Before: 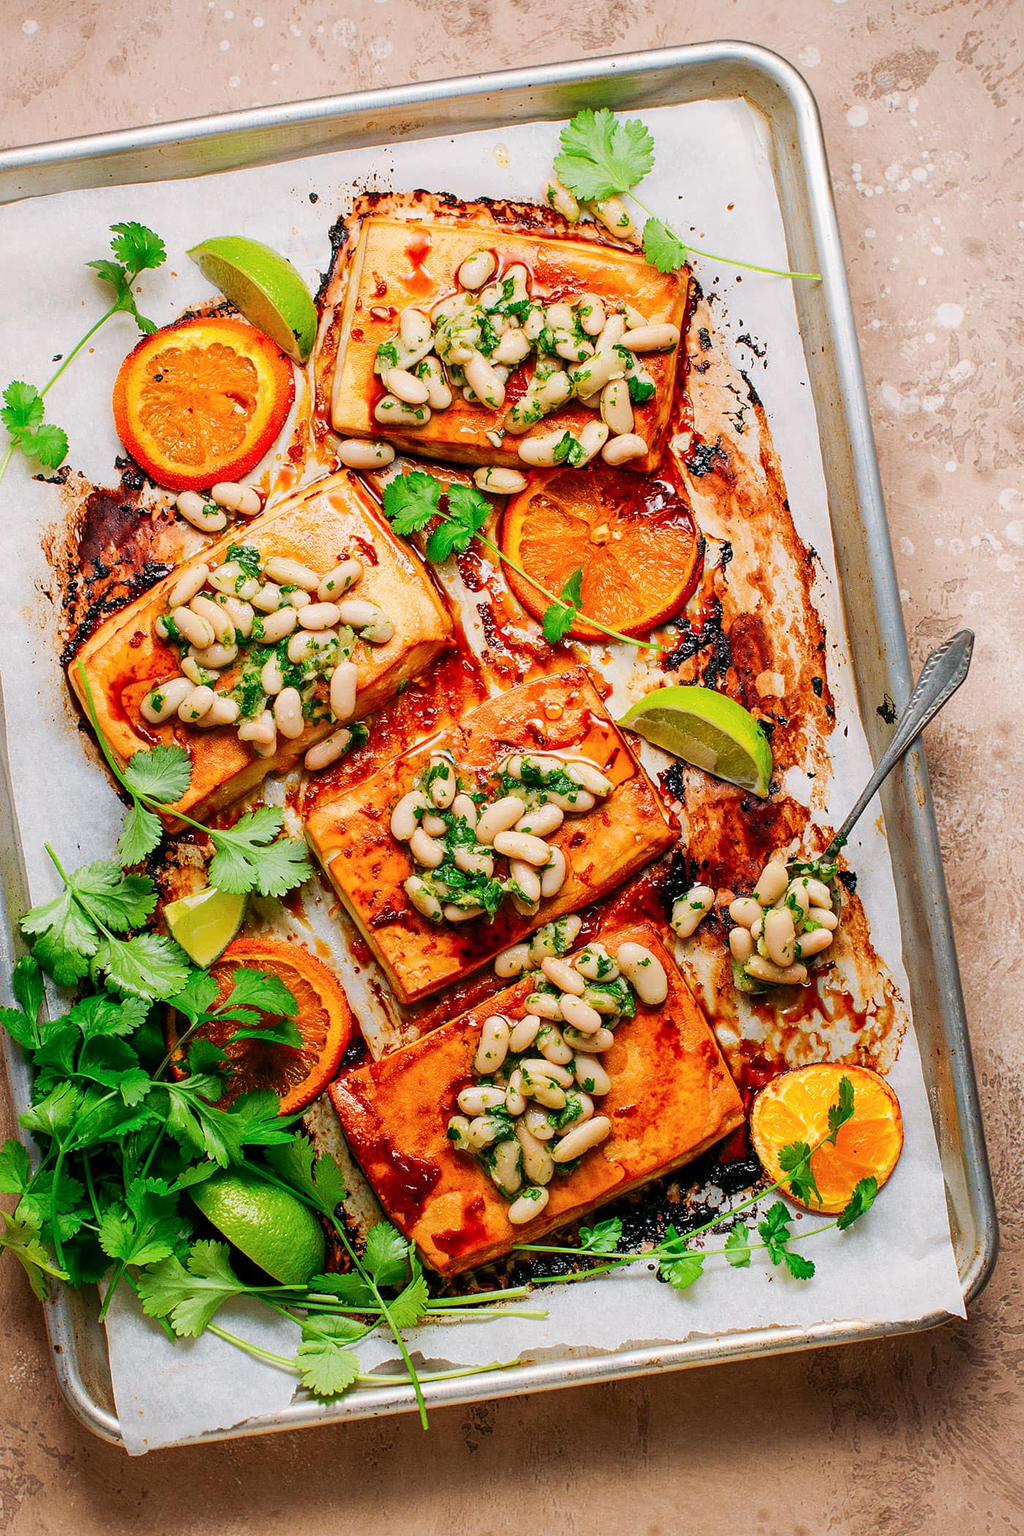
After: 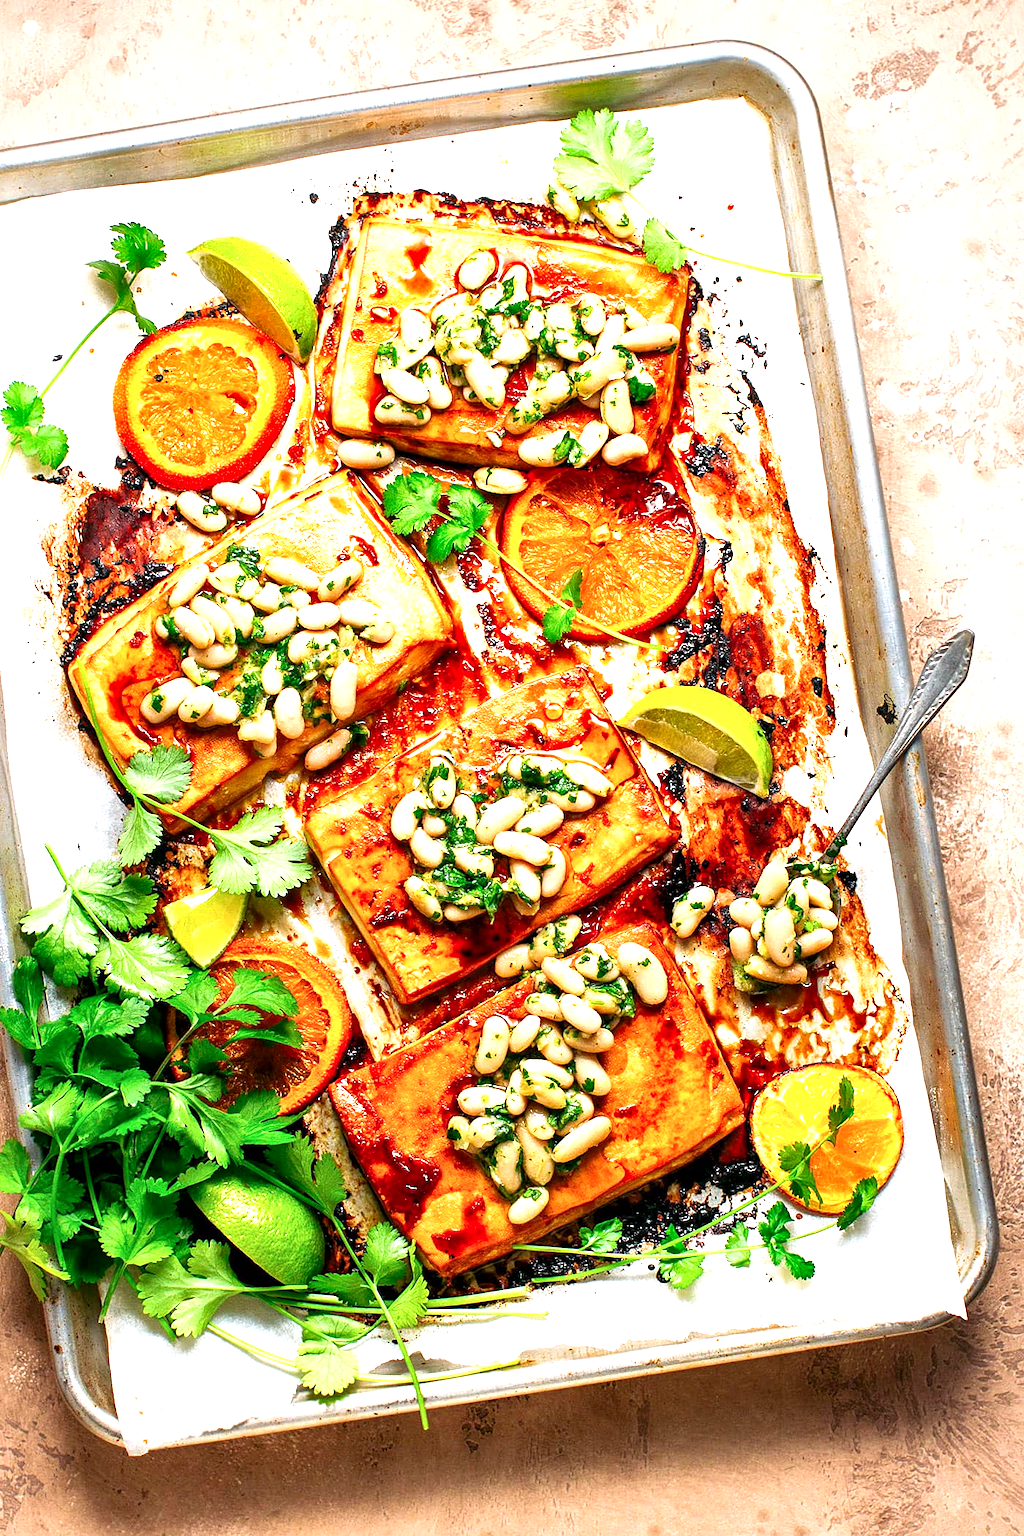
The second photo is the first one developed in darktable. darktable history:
exposure: exposure 1.001 EV, compensate highlight preservation false
local contrast: mode bilateral grid, contrast 99, coarseness 99, detail 165%, midtone range 0.2
